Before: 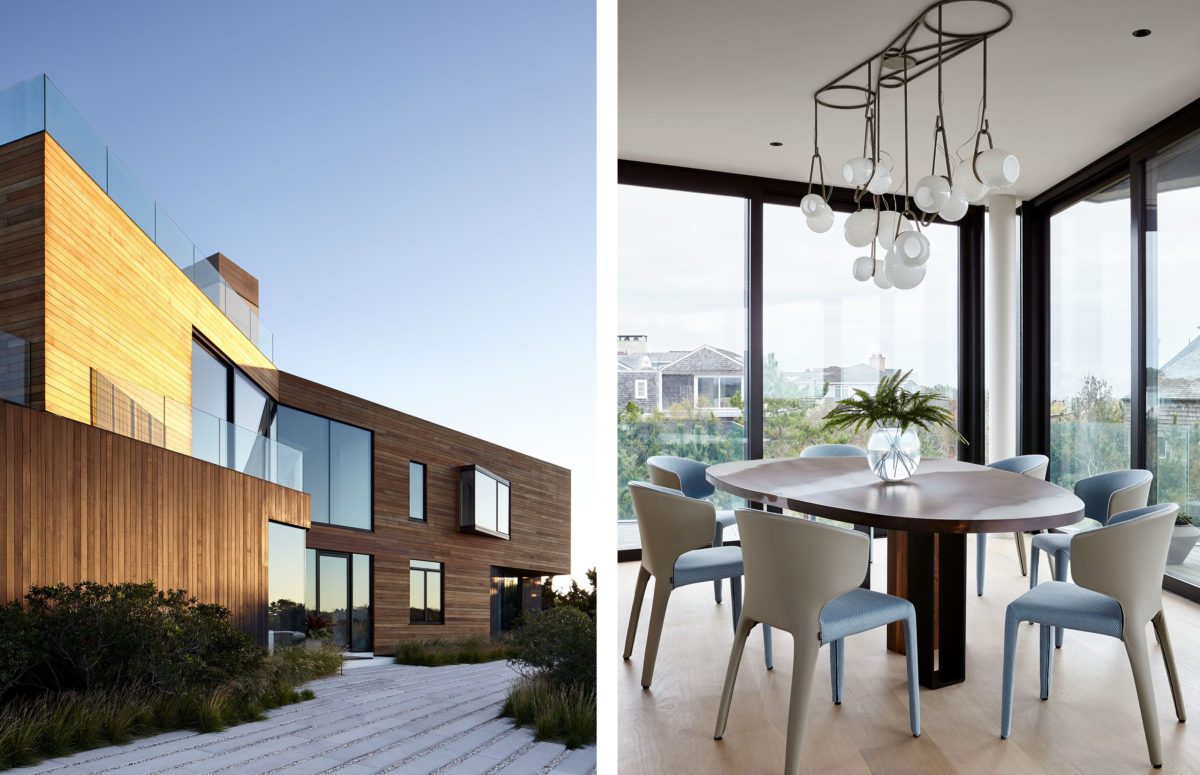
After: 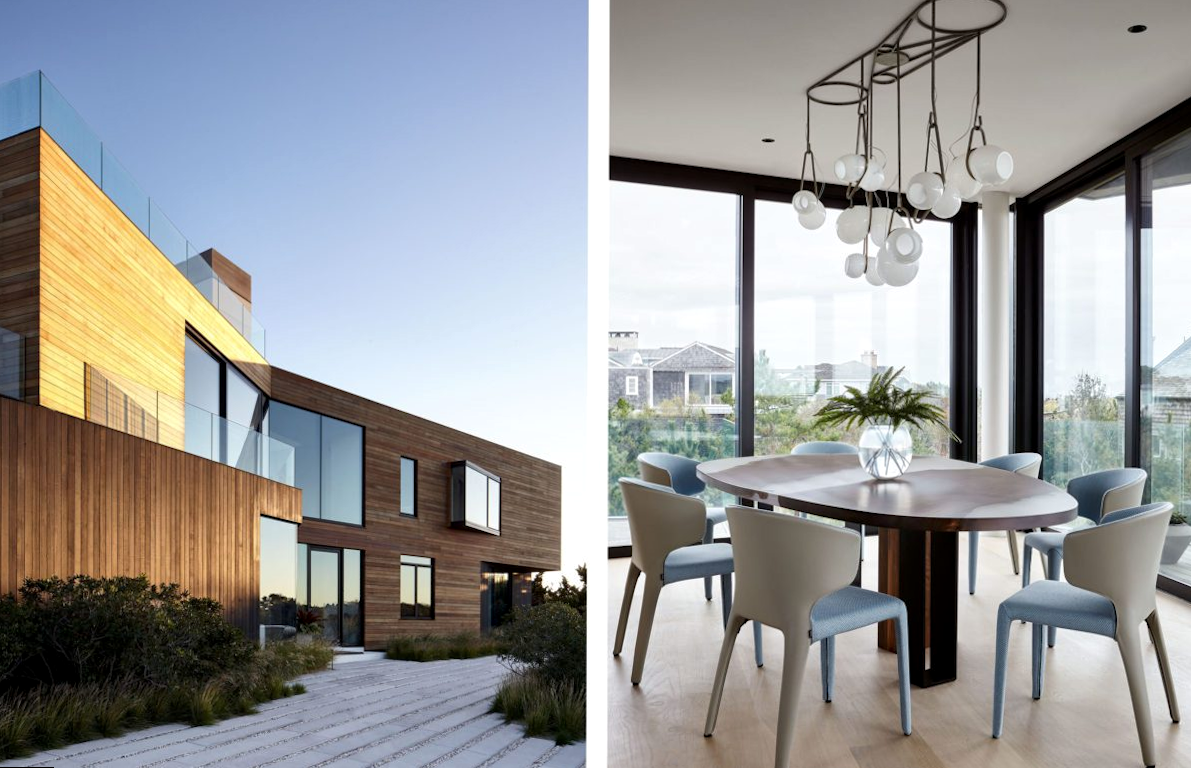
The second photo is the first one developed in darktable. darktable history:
local contrast: highlights 100%, shadows 100%, detail 120%, midtone range 0.2
rotate and perspective: rotation 0.192°, lens shift (horizontal) -0.015, crop left 0.005, crop right 0.996, crop top 0.006, crop bottom 0.99
